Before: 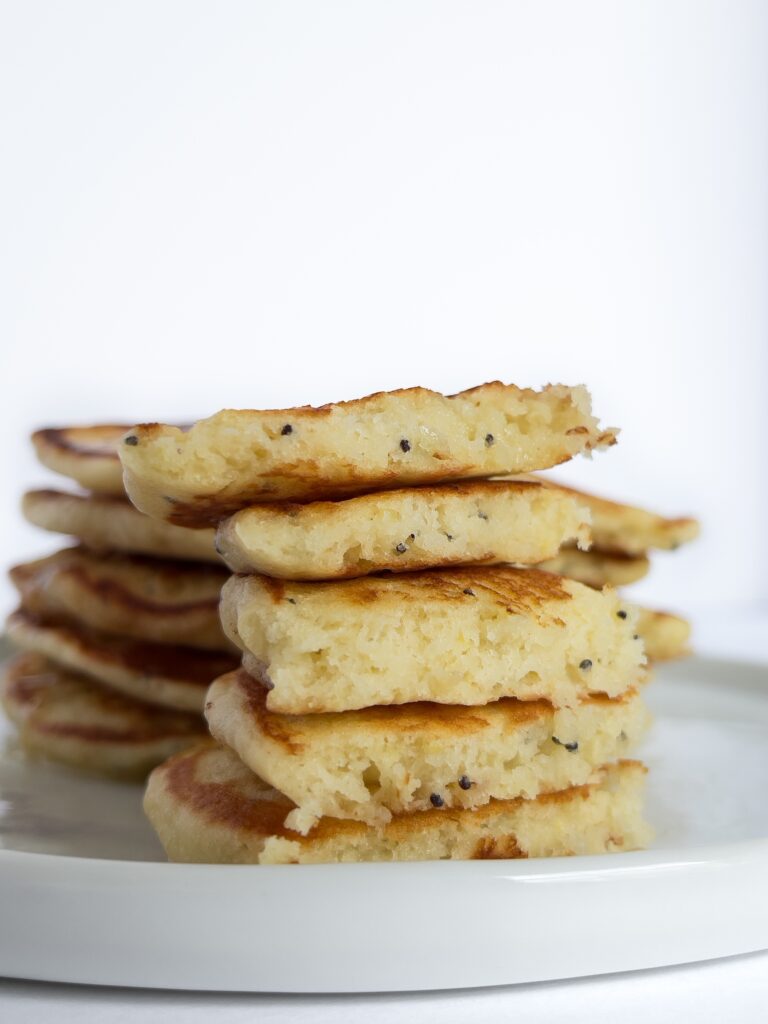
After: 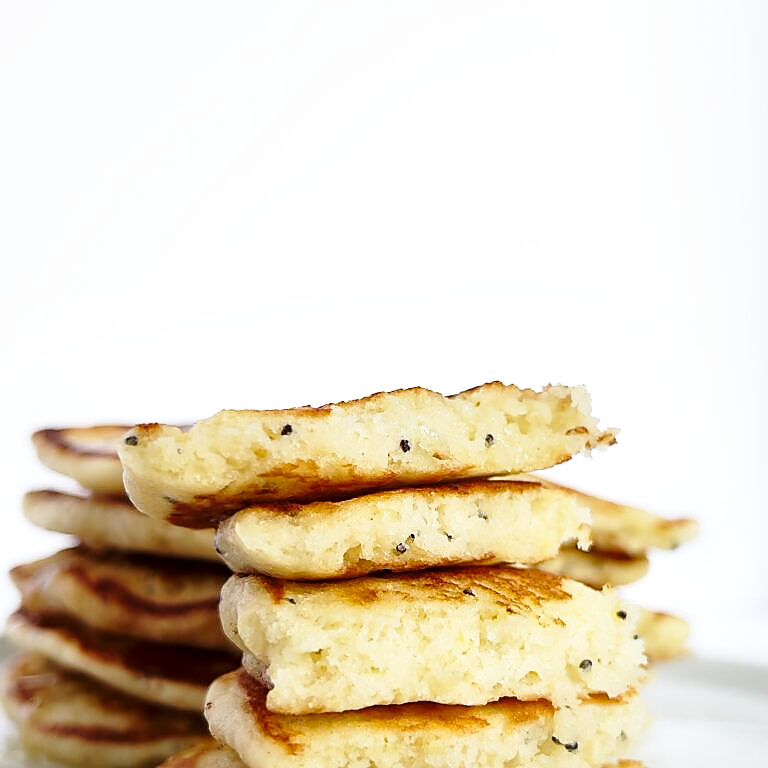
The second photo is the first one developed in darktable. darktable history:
crop: bottom 24.988%
color correction: highlights b* -0.02, saturation 0.978
color calibration: illuminant same as pipeline (D50), adaptation XYZ, x 0.346, y 0.358, temperature 5018.28 K
exposure: compensate exposure bias true, compensate highlight preservation false
sharpen: radius 1.378, amount 1.25, threshold 0.649
base curve: curves: ch0 [(0, 0) (0.028, 0.03) (0.121, 0.232) (0.46, 0.748) (0.859, 0.968) (1, 1)], preserve colors none
local contrast: mode bilateral grid, contrast 19, coarseness 49, detail 138%, midtone range 0.2
